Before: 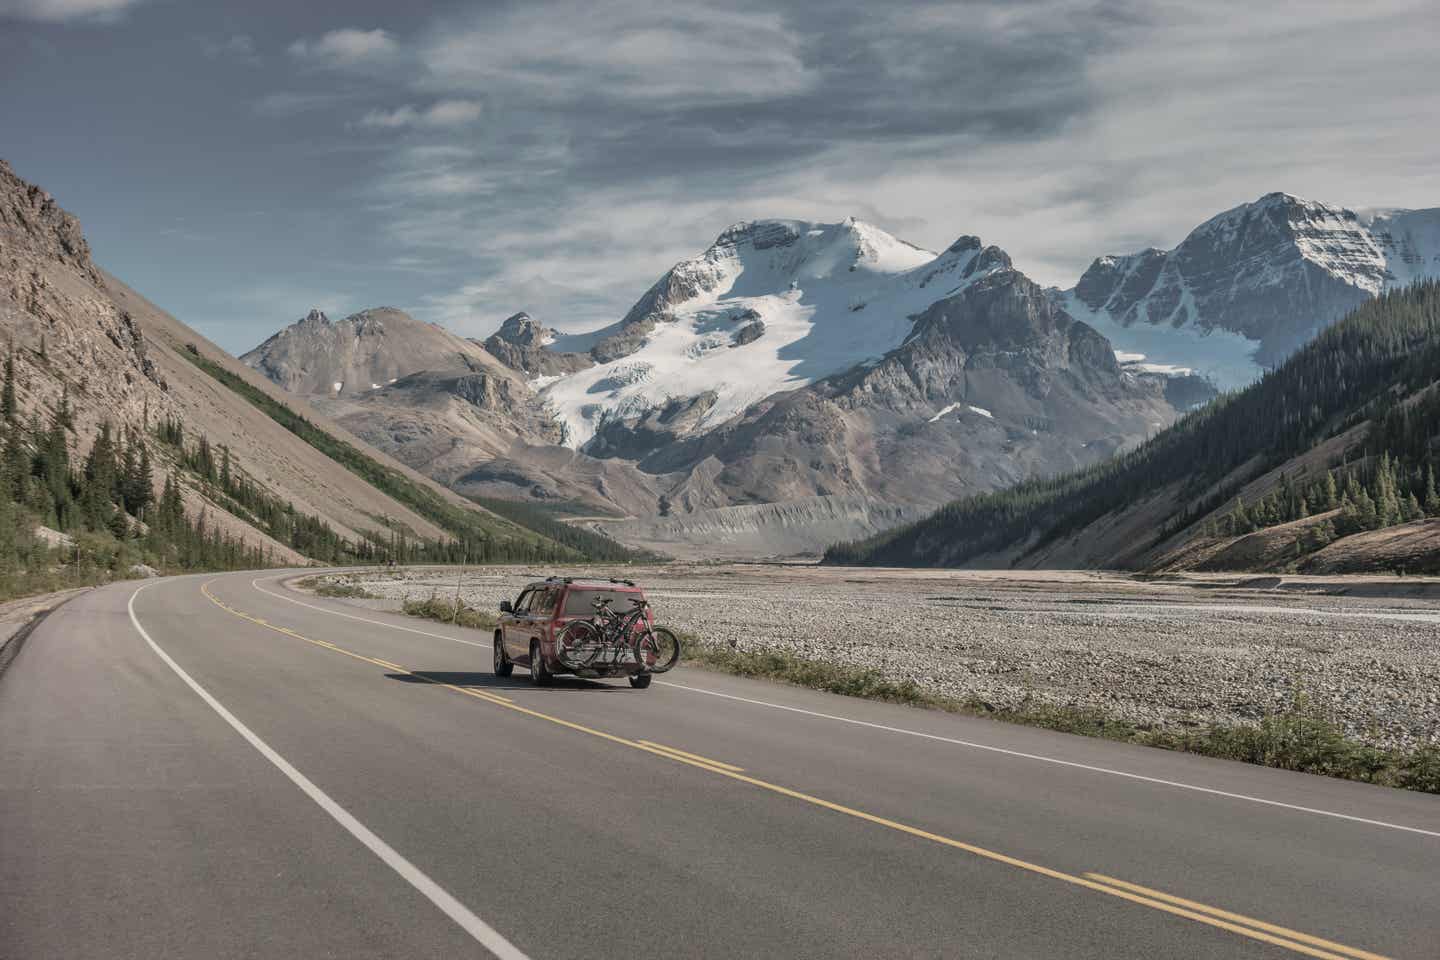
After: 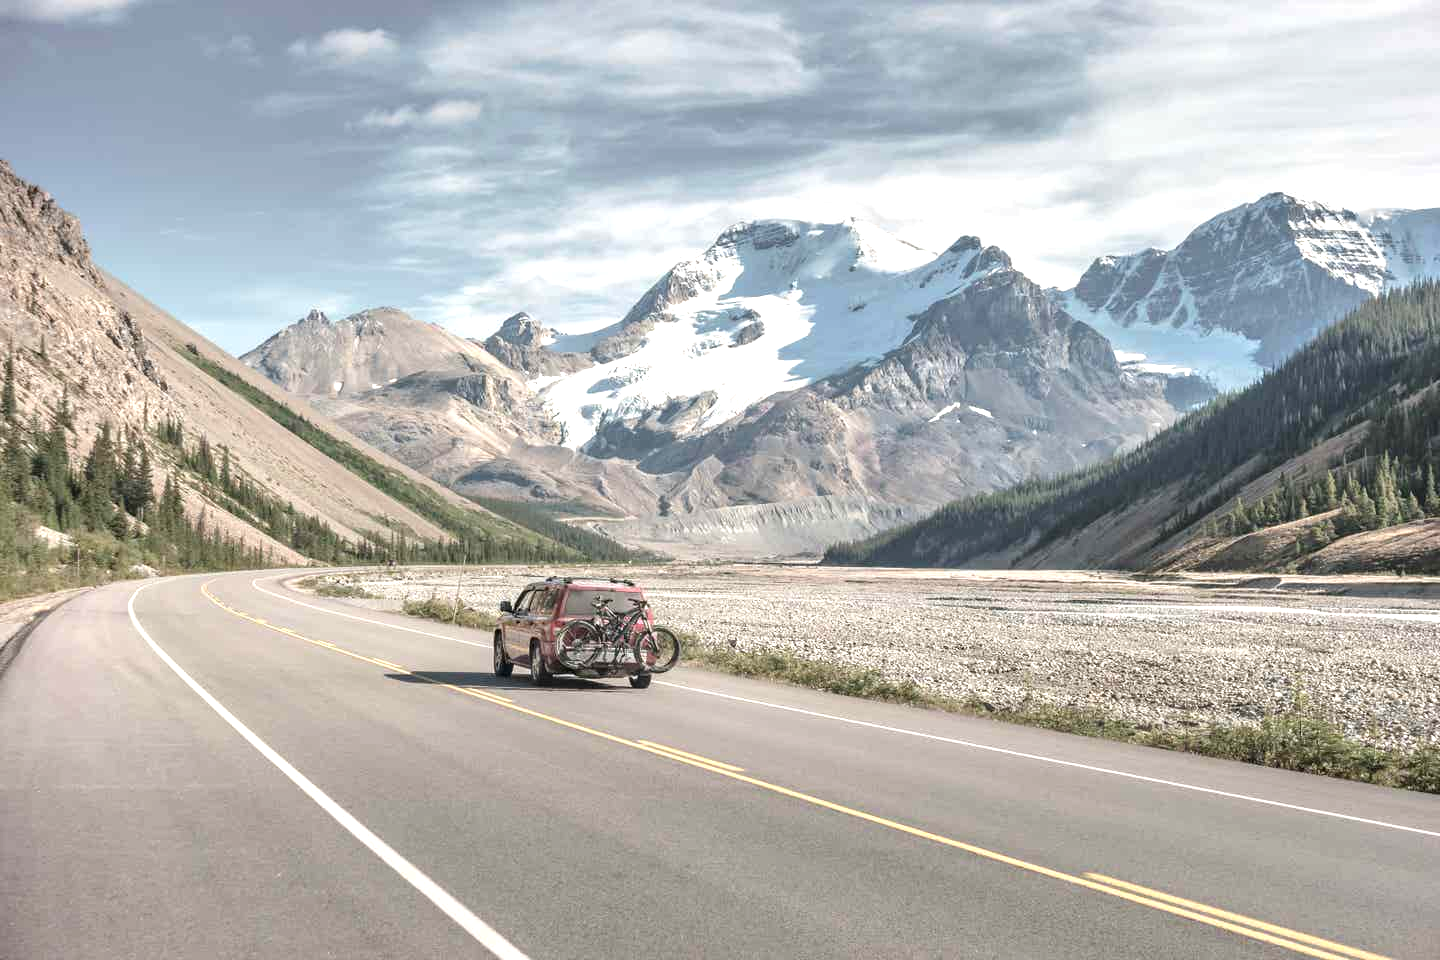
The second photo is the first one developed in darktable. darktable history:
exposure: black level correction 0, exposure 1.2 EV, compensate exposure bias true, compensate highlight preservation false
base curve: curves: ch0 [(0, 0) (0.283, 0.295) (1, 1)], preserve colors none
